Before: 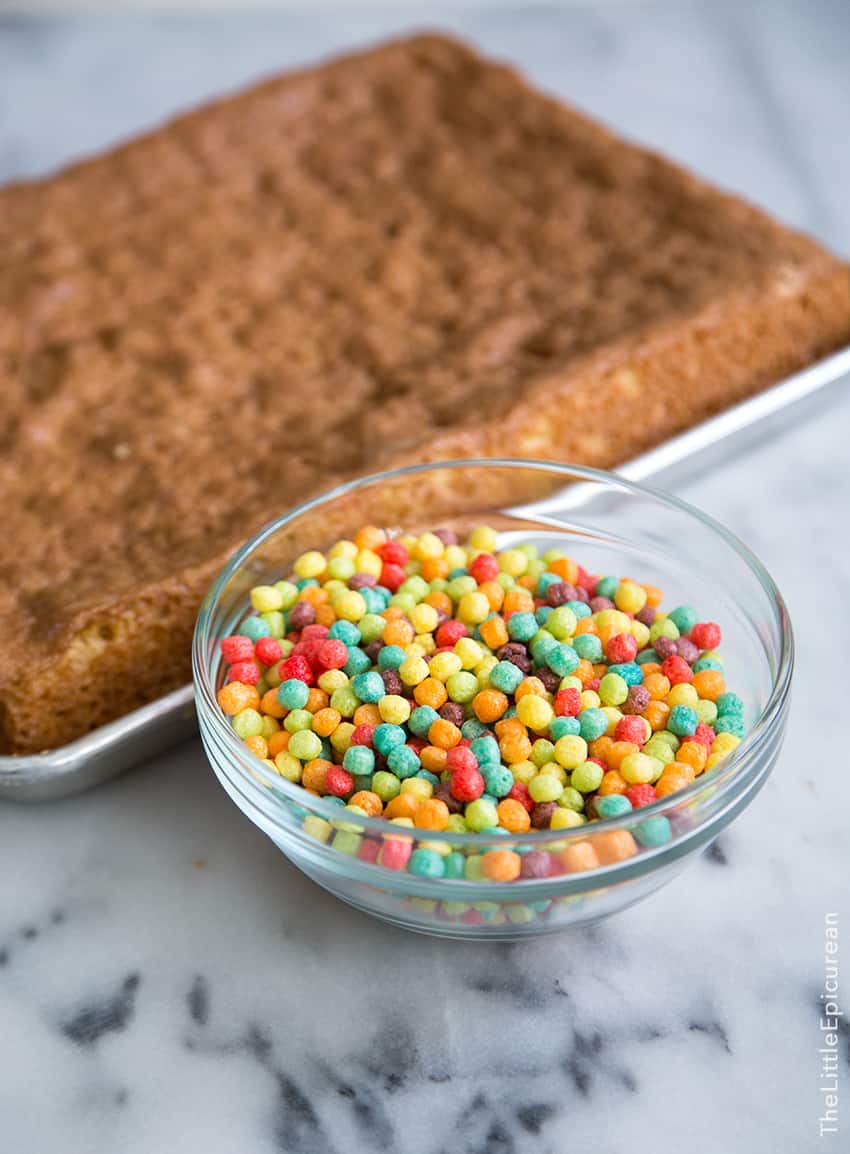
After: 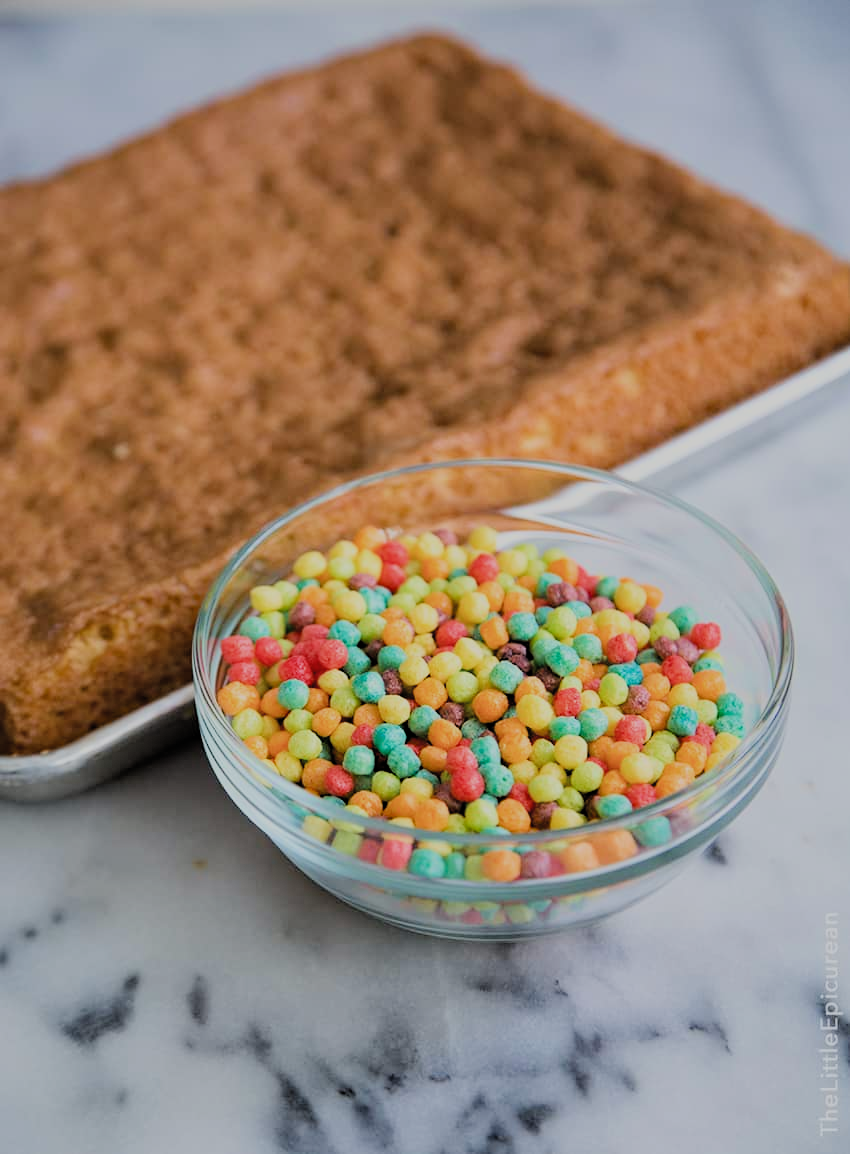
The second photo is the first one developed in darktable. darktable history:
haze removal: compatibility mode true, adaptive false
filmic rgb: black relative exposure -6.11 EV, white relative exposure 6.98 EV, threshold 3.02 EV, hardness 2.26, color science v4 (2020), enable highlight reconstruction true
